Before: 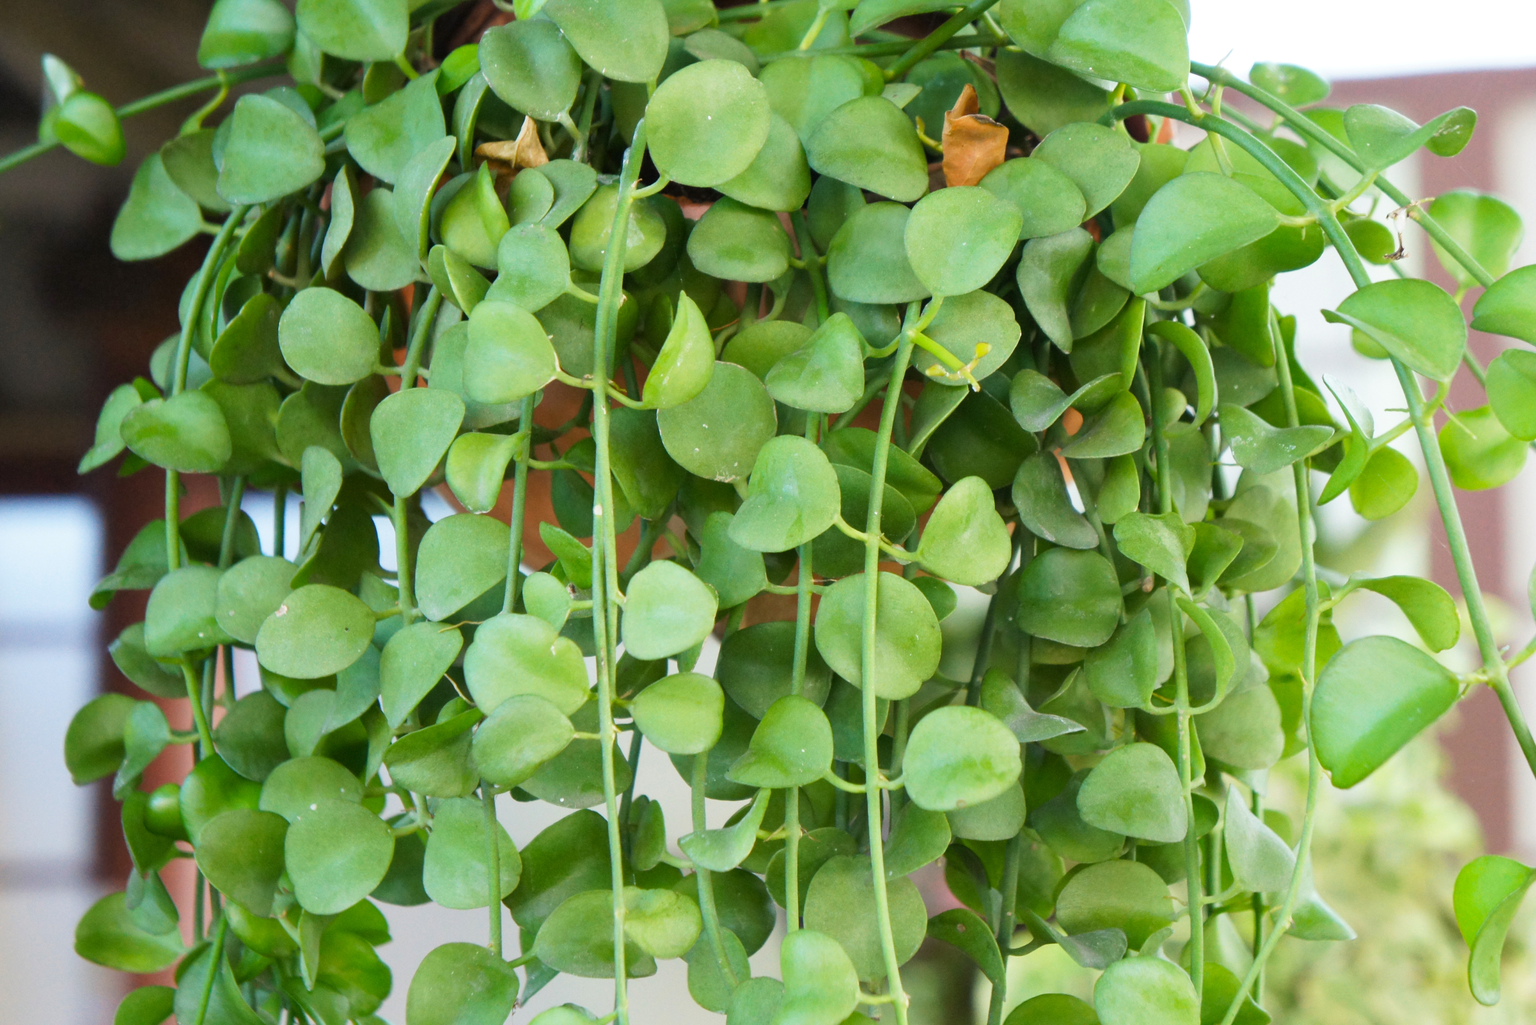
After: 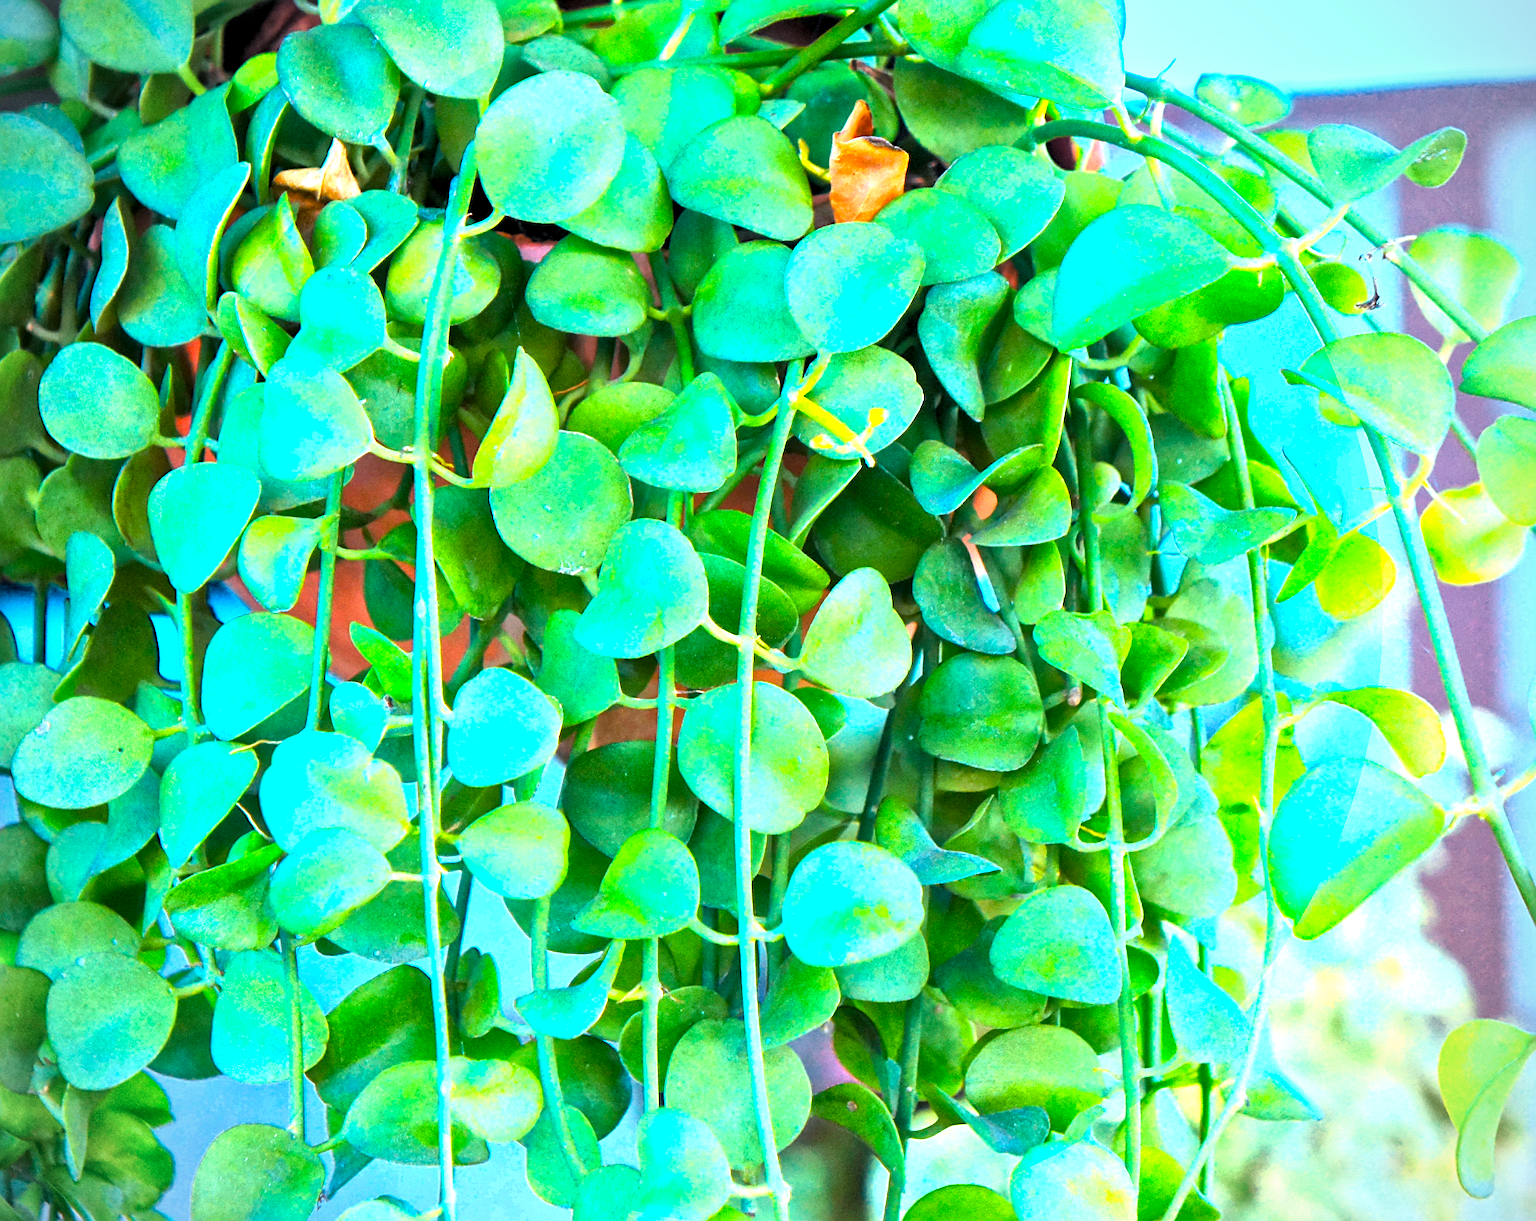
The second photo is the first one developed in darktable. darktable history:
sharpen: on, module defaults
color calibration: output R [1.422, -0.35, -0.252, 0], output G [-0.238, 1.259, -0.084, 0], output B [-0.081, -0.196, 1.58, 0], output brightness [0.49, 0.671, -0.57, 0], gray › normalize channels true, illuminant custom, x 0.367, y 0.392, temperature 4439.69 K, gamut compression 0.015
vignetting: unbound false
base curve: curves: ch0 [(0, 0) (0.303, 0.277) (1, 1)], preserve colors none
crop: left 16.036%
local contrast: mode bilateral grid, contrast 21, coarseness 19, detail 164%, midtone range 0.2
levels: levels [0.062, 0.494, 0.925]
